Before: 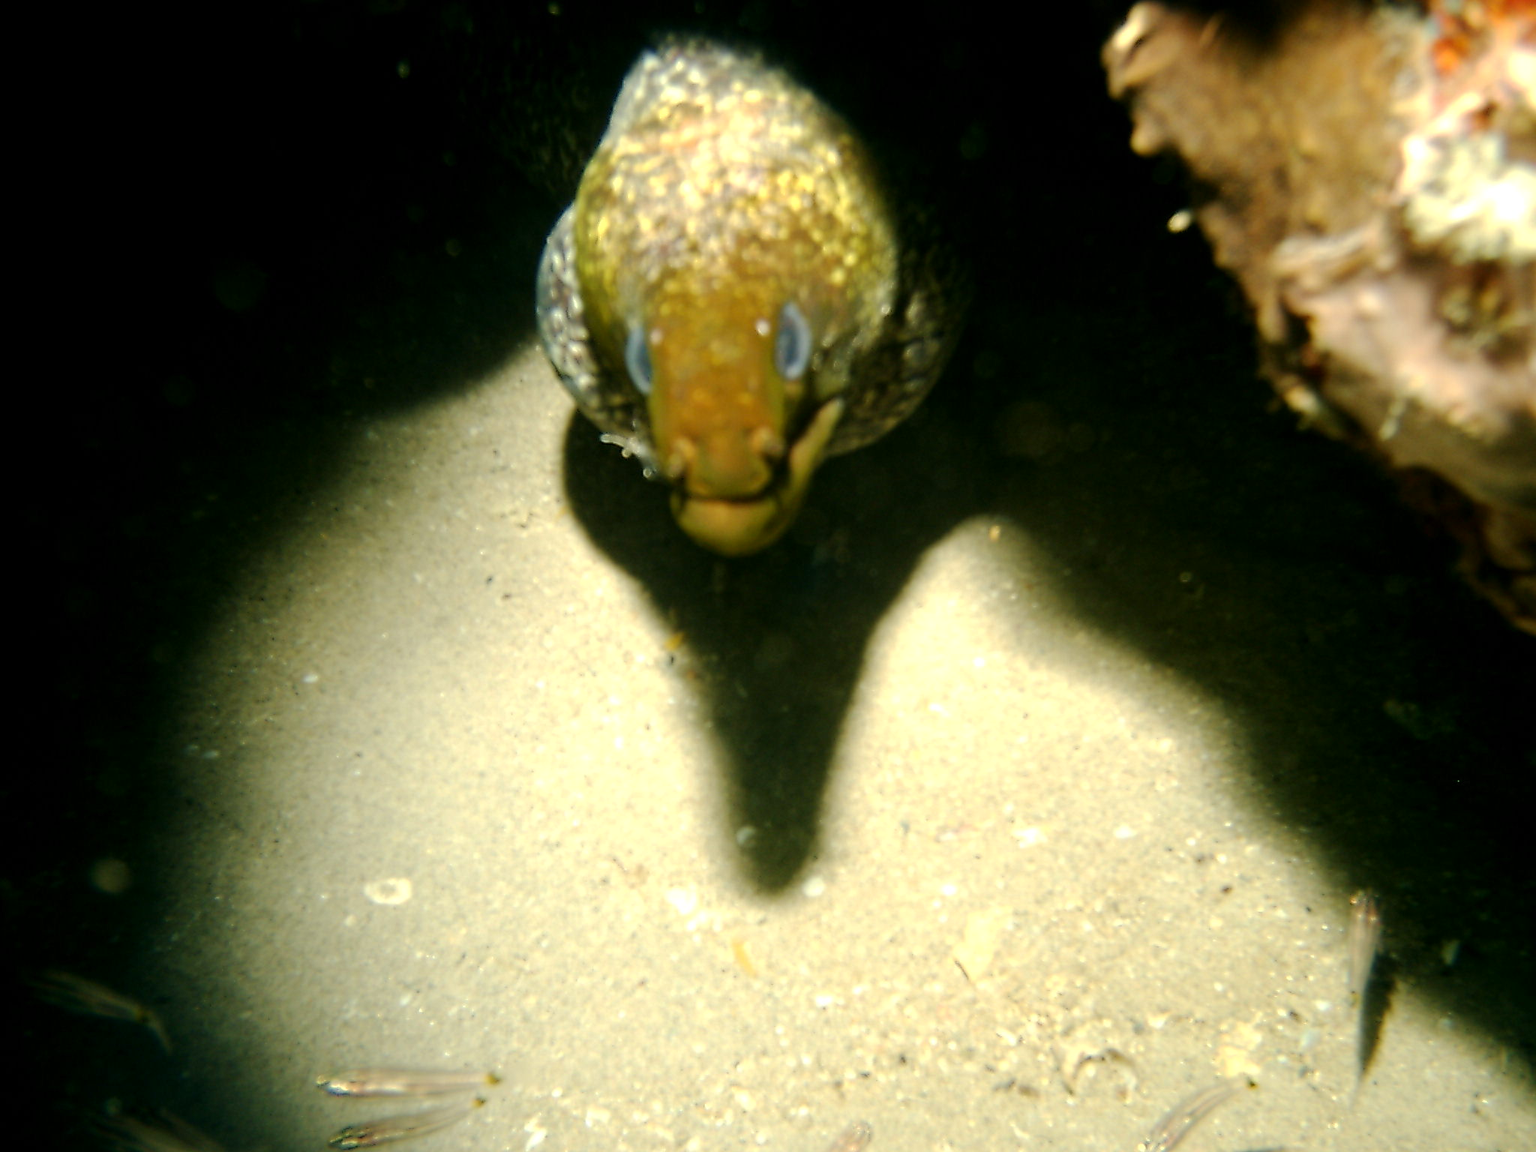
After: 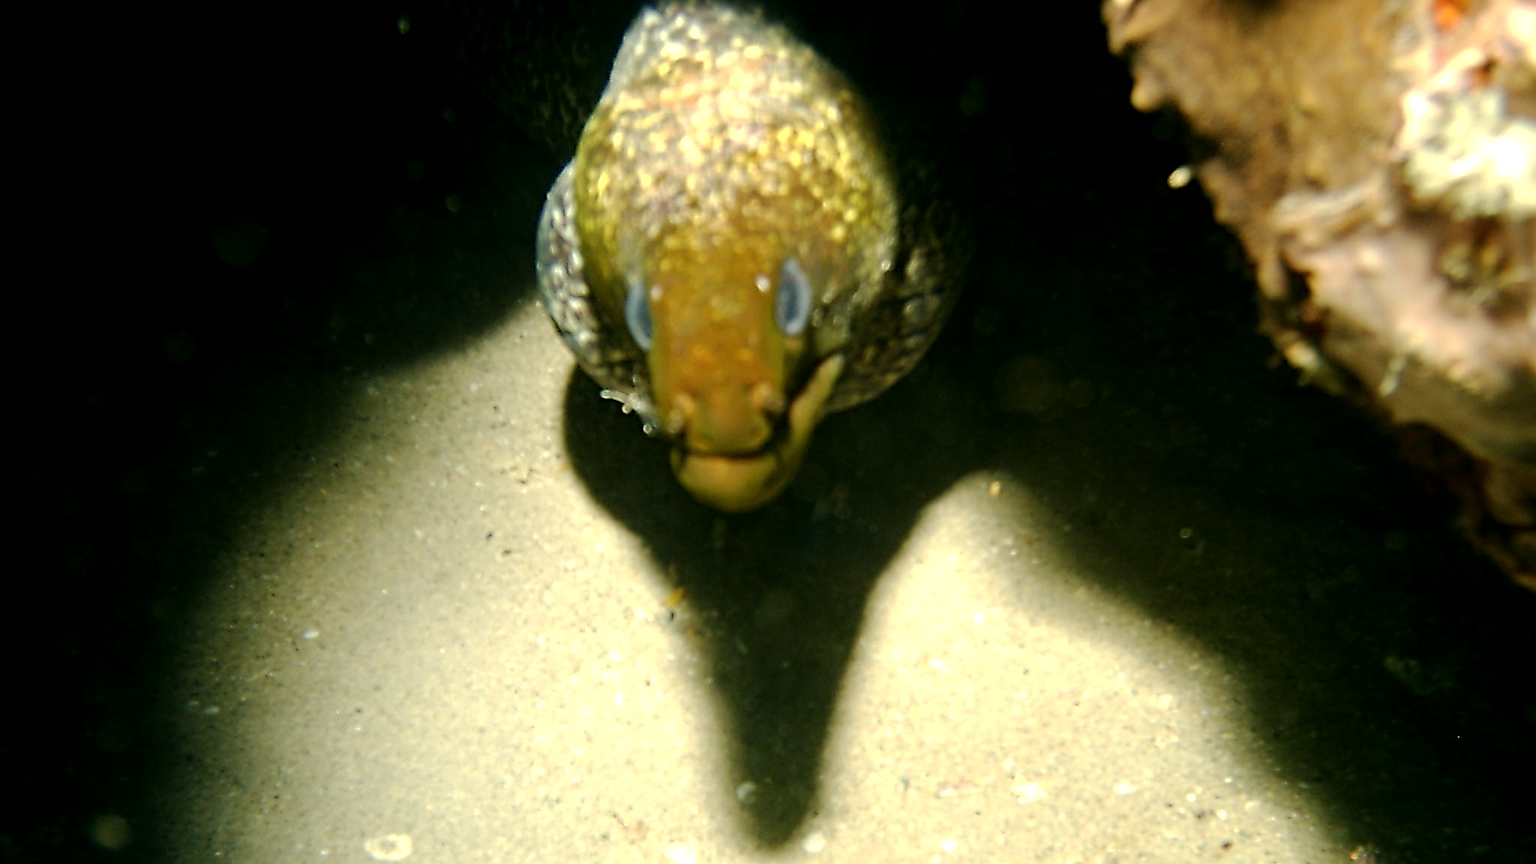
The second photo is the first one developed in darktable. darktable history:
crop: top 3.857%, bottom 21.132%
sharpen: radius 4
